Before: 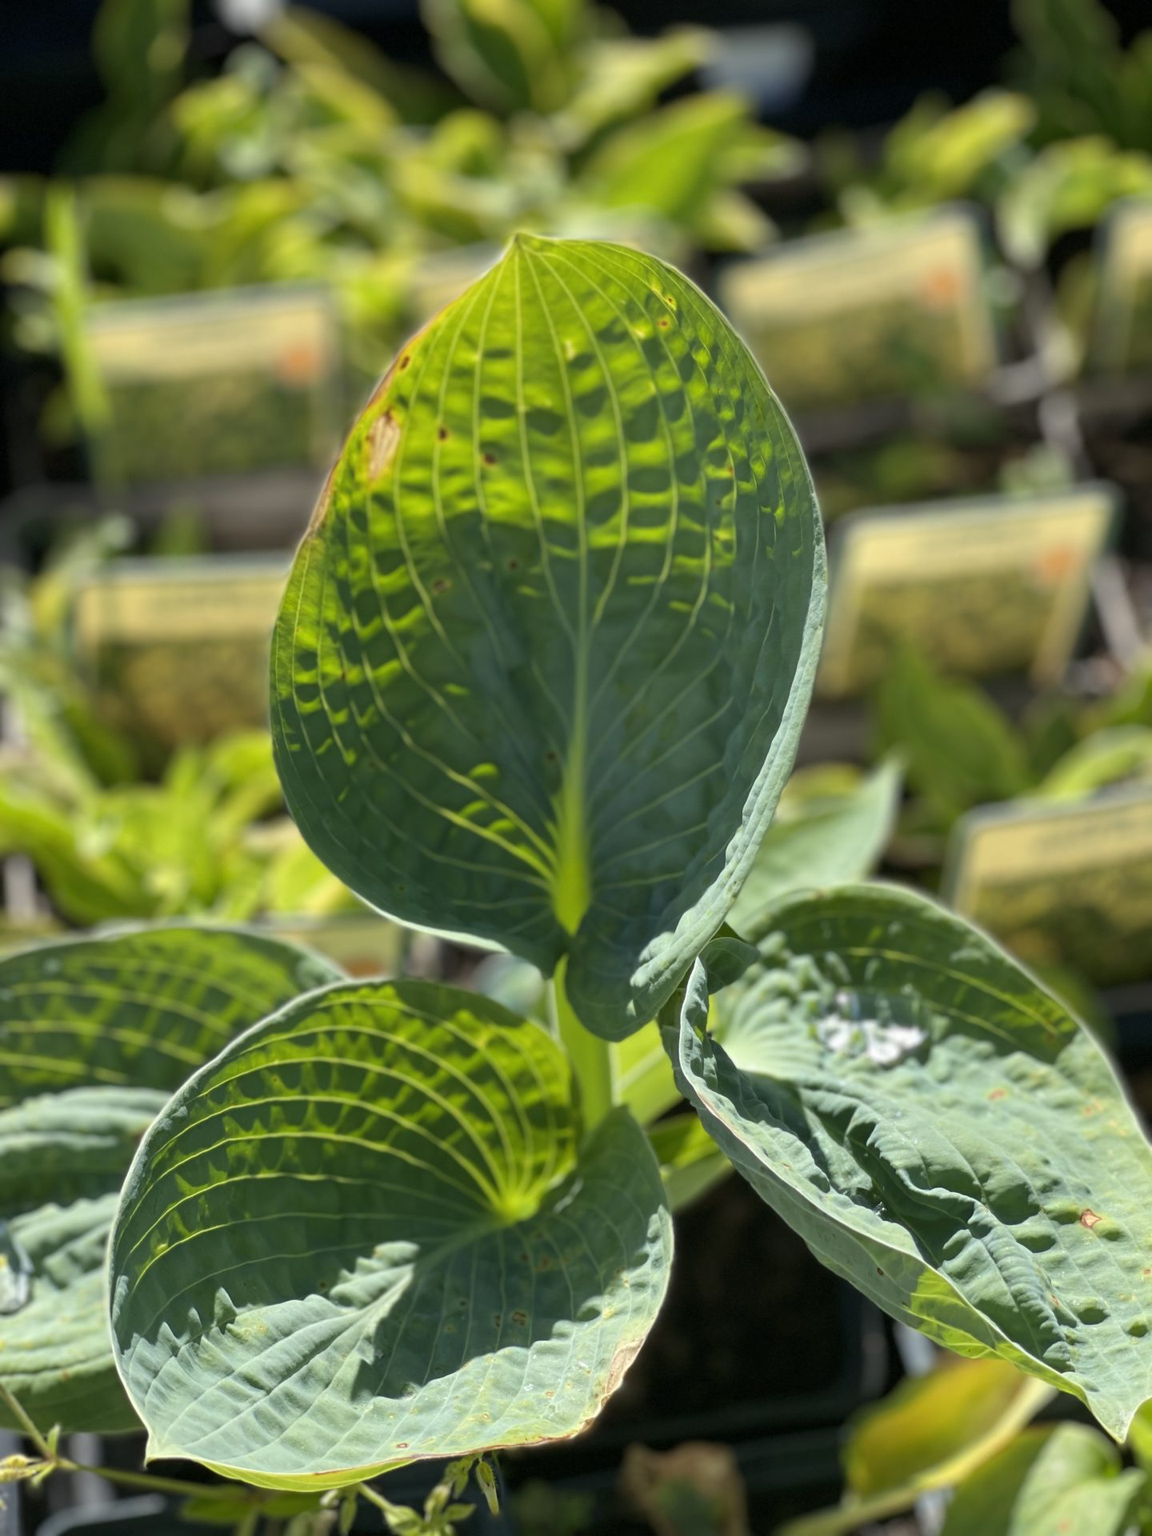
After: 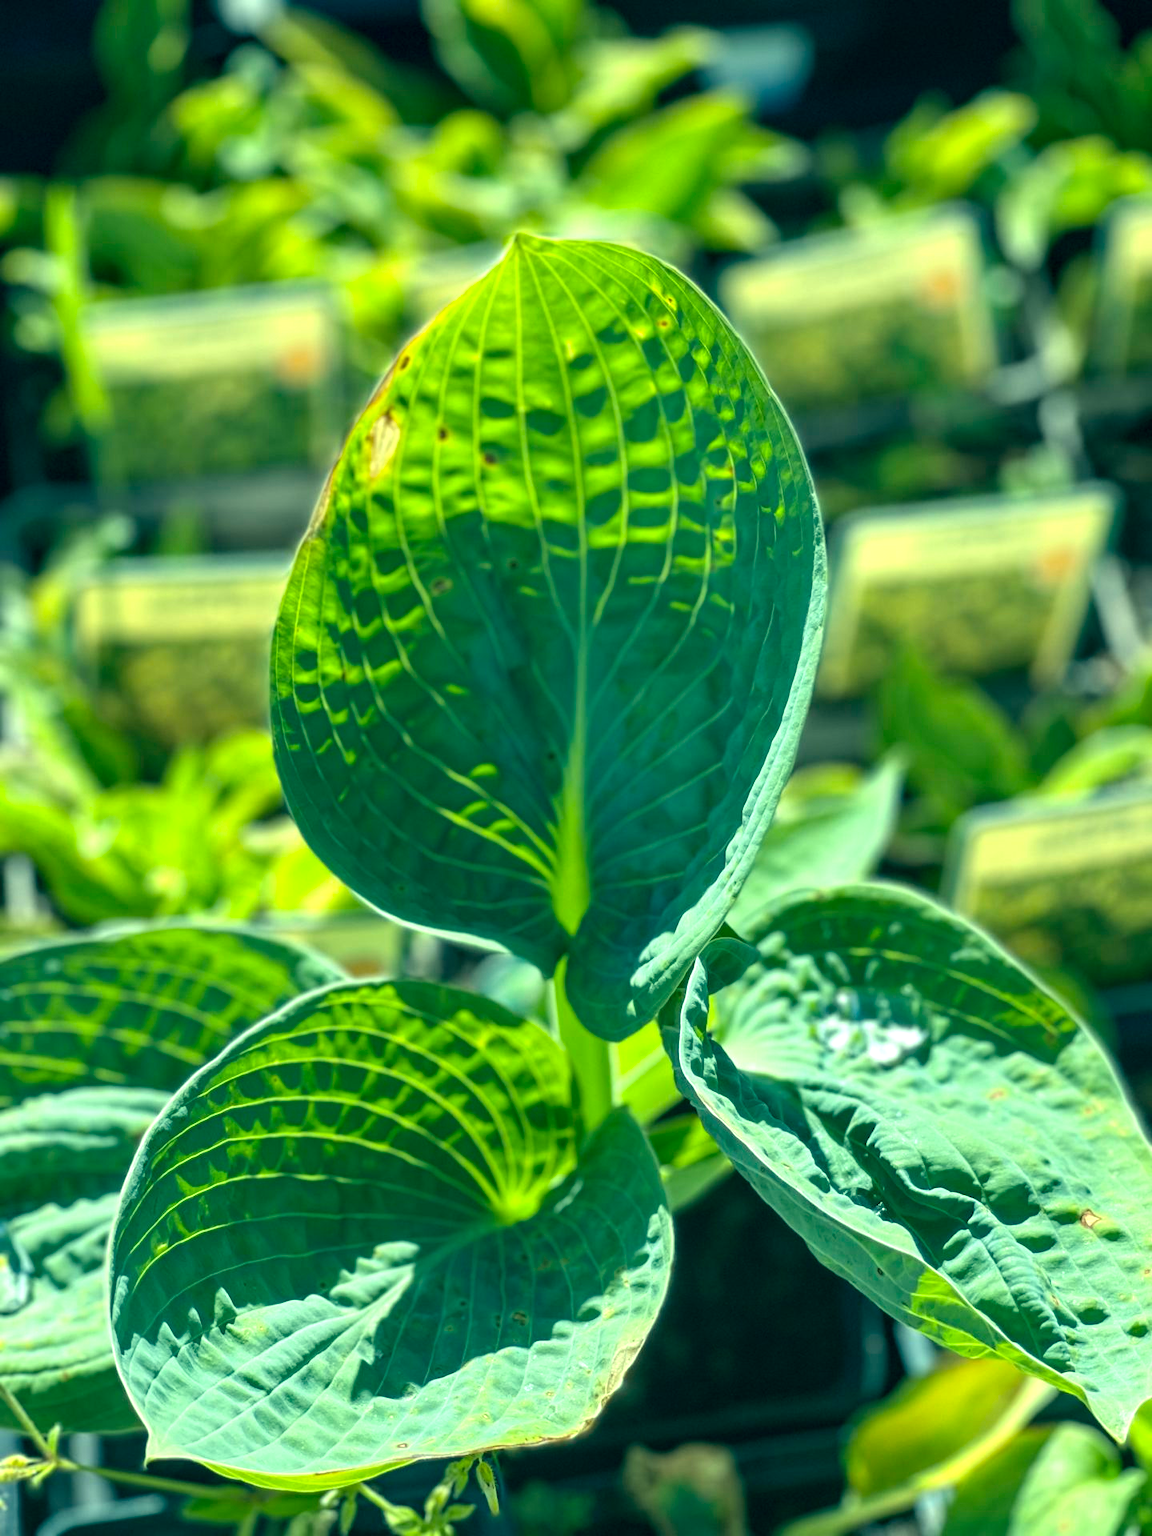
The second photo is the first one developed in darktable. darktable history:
exposure: exposure 0.556 EV, compensate highlight preservation false
color balance rgb: on, module defaults
color correction: highlights a* -20.08, highlights b* 9.8, shadows a* -20.4, shadows b* -10.76
local contrast: detail 130%
